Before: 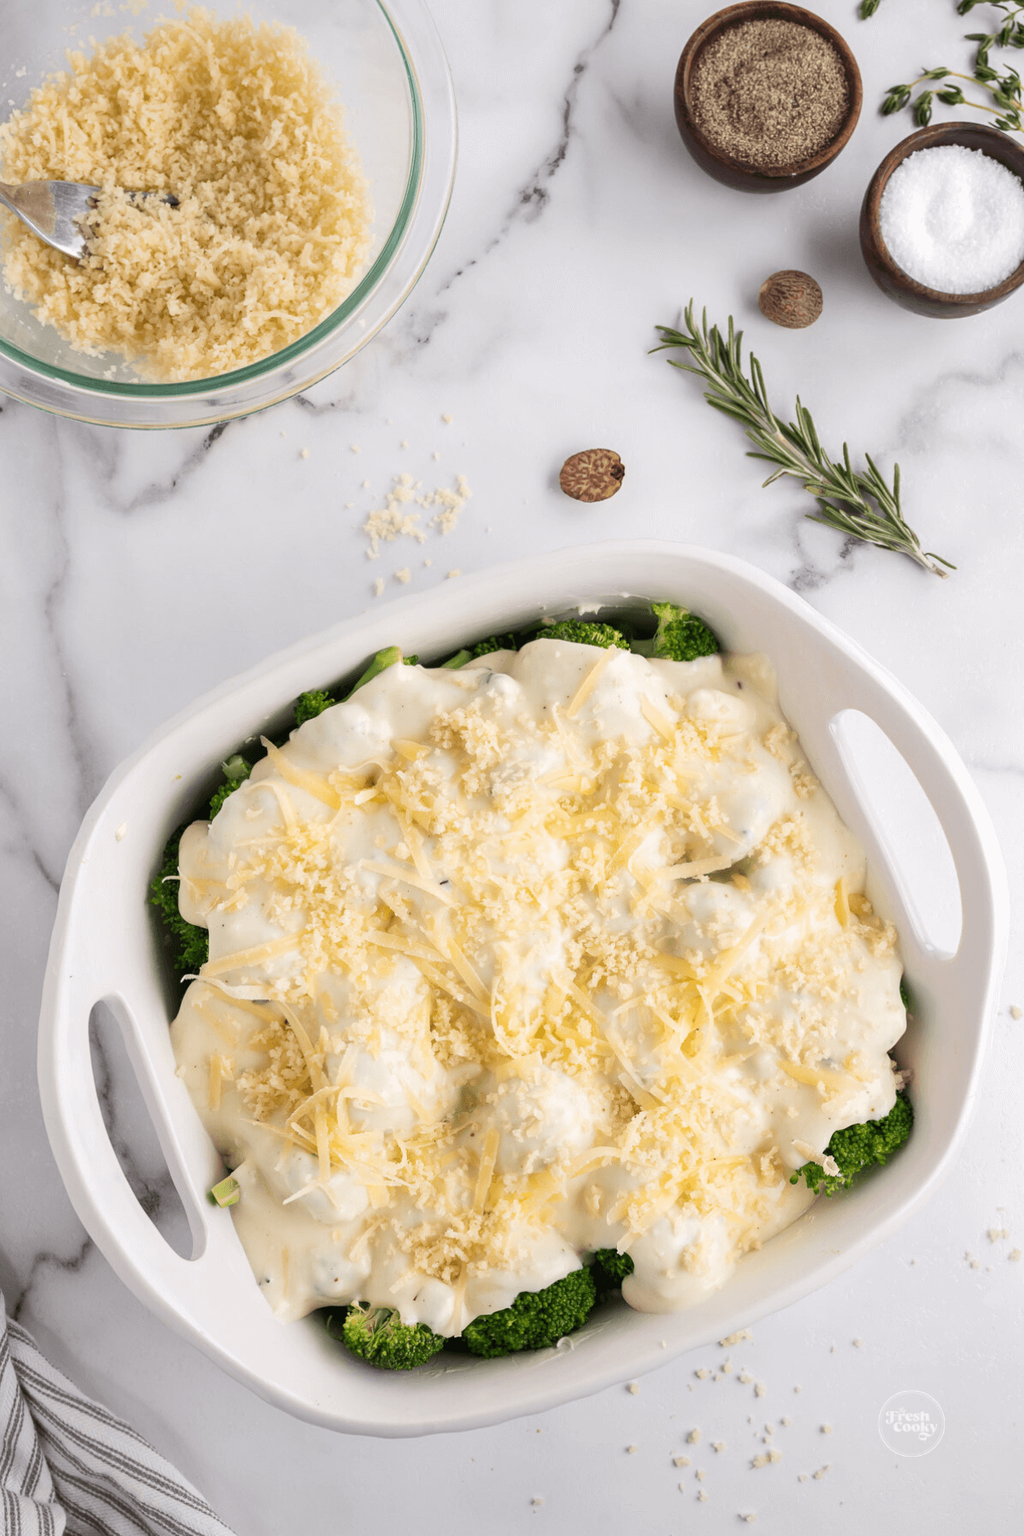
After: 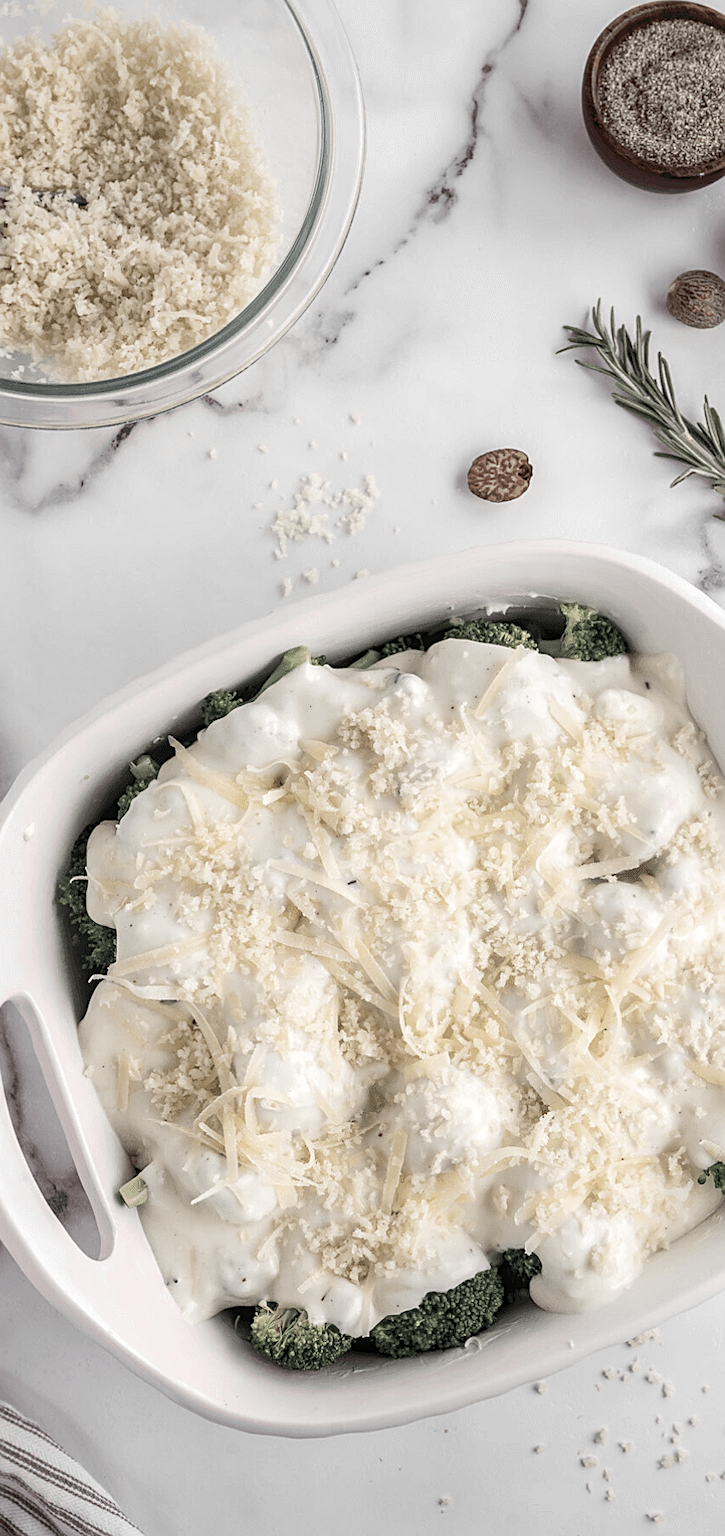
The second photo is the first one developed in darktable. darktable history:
color zones: curves: ch1 [(0, 0.831) (0.08, 0.771) (0.157, 0.268) (0.241, 0.207) (0.562, -0.005) (0.714, -0.013) (0.876, 0.01) (1, 0.831)]
sharpen: on, module defaults
local contrast: detail 130%
crop and rotate: left 9.024%, right 20.09%
exposure: compensate highlight preservation false
contrast brightness saturation: saturation -0.063
